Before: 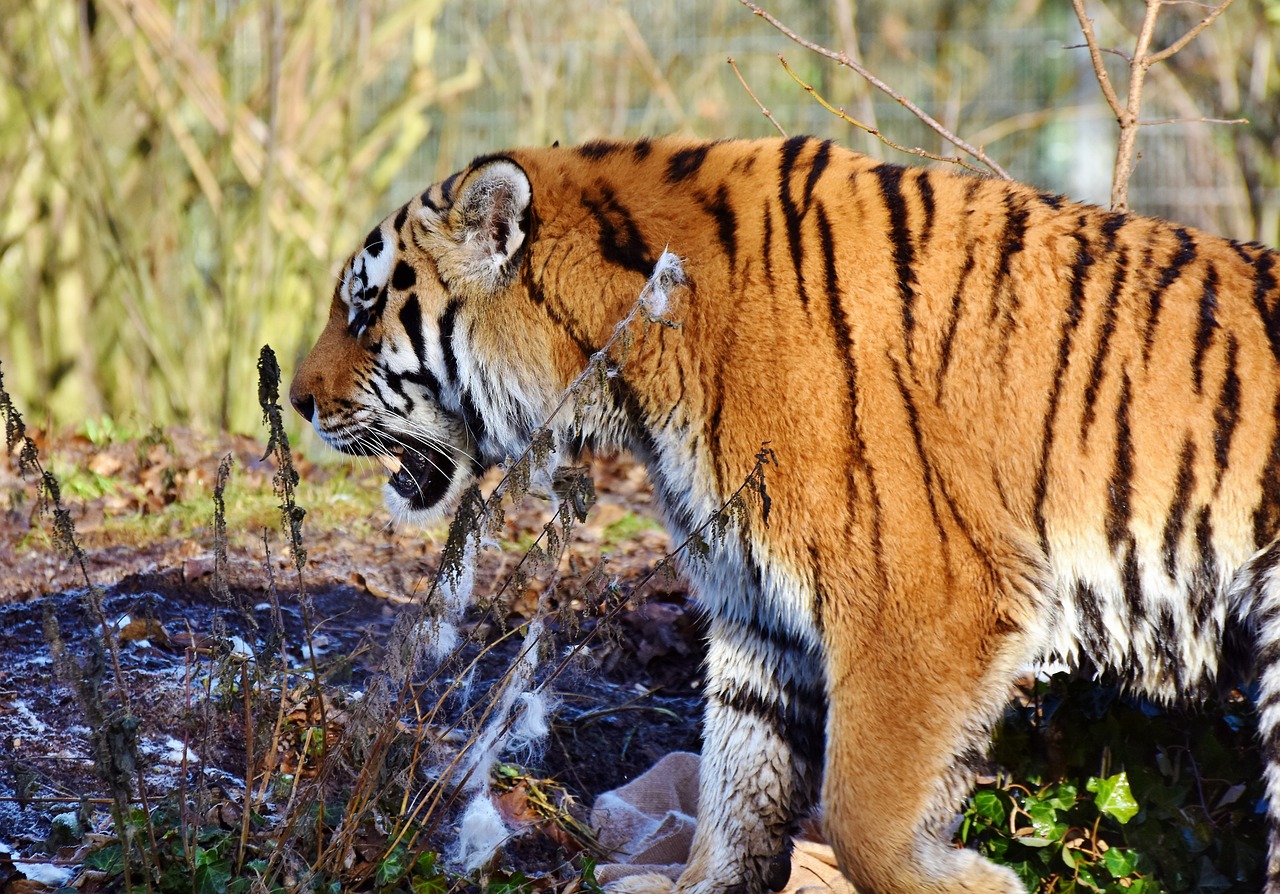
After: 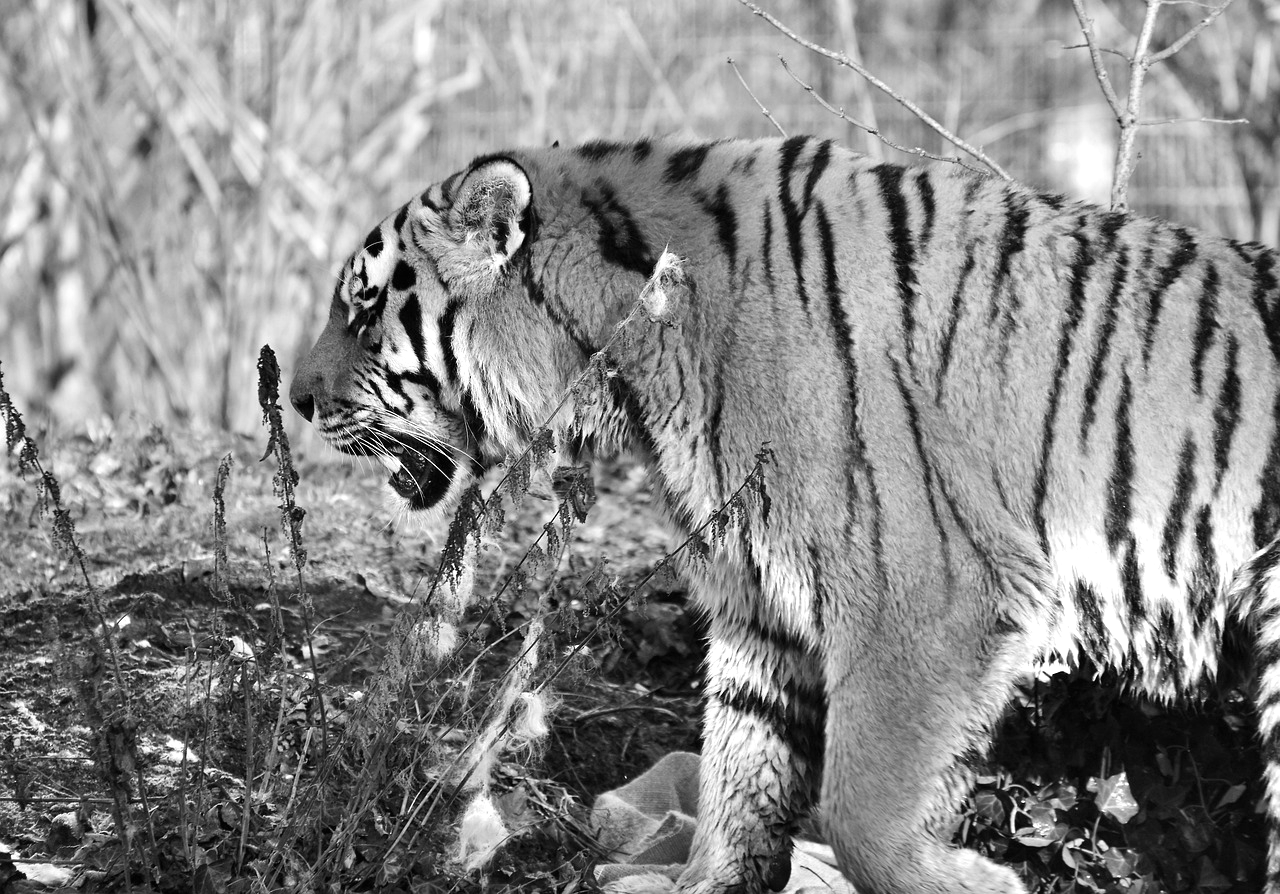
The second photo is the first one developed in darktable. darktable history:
exposure: black level correction 0, exposure 0.5 EV, compensate exposure bias true, compensate highlight preservation false
color calibration: output gray [0.22, 0.42, 0.37, 0], gray › normalize channels true, illuminant same as pipeline (D50), adaptation XYZ, x 0.346, y 0.359, gamut compression 0
